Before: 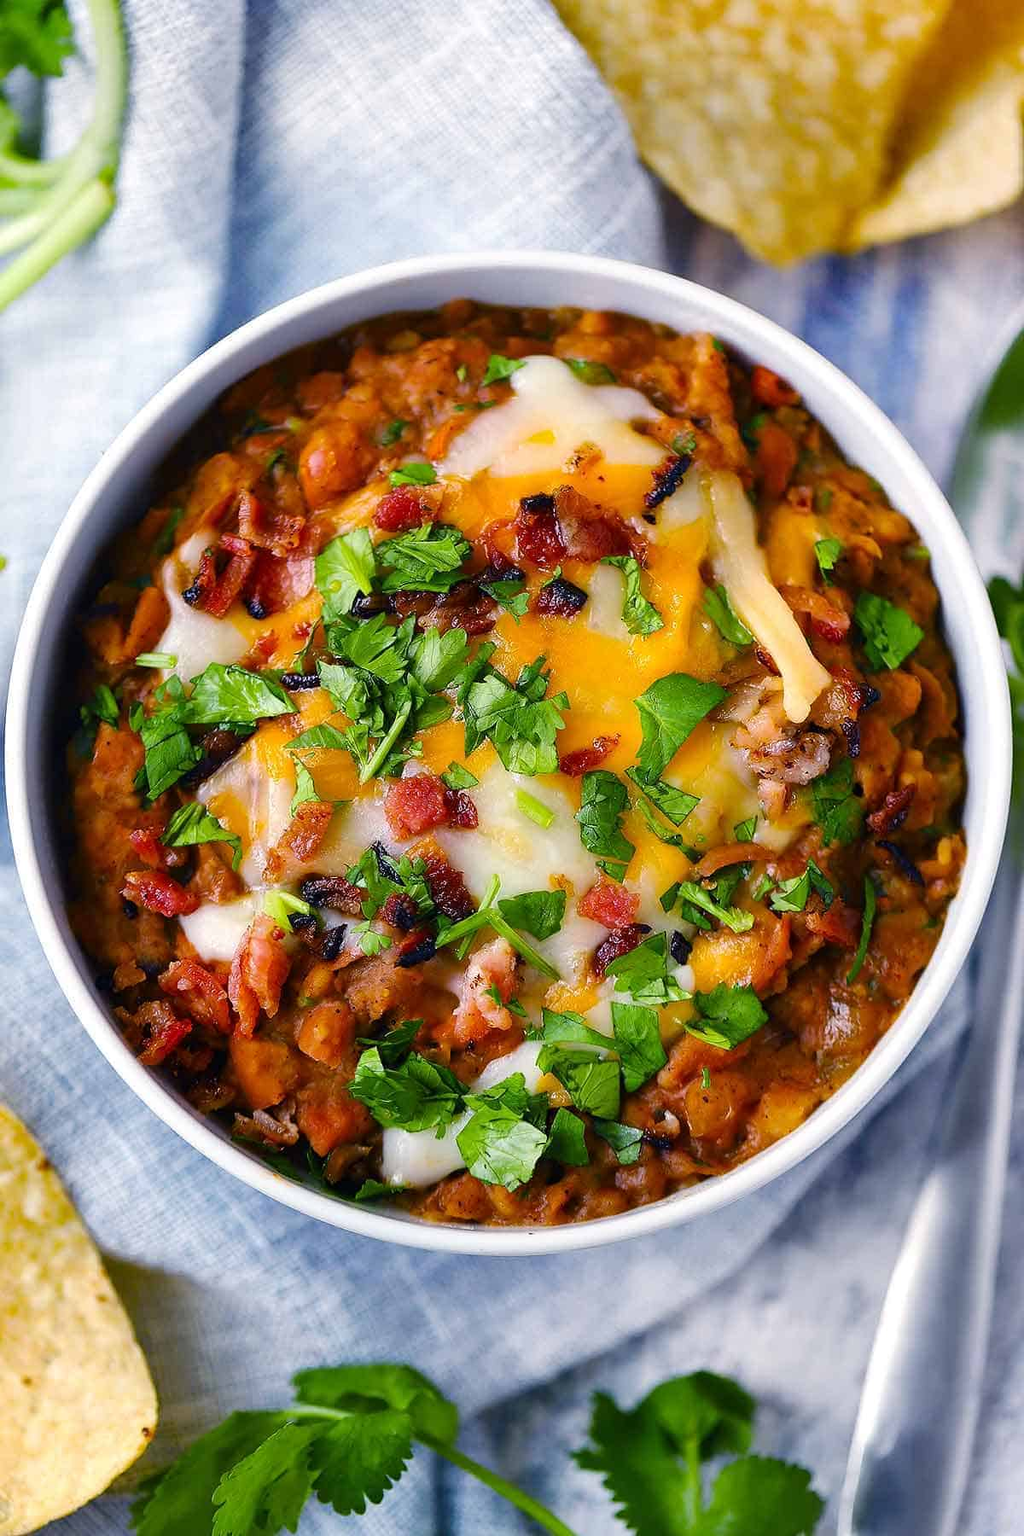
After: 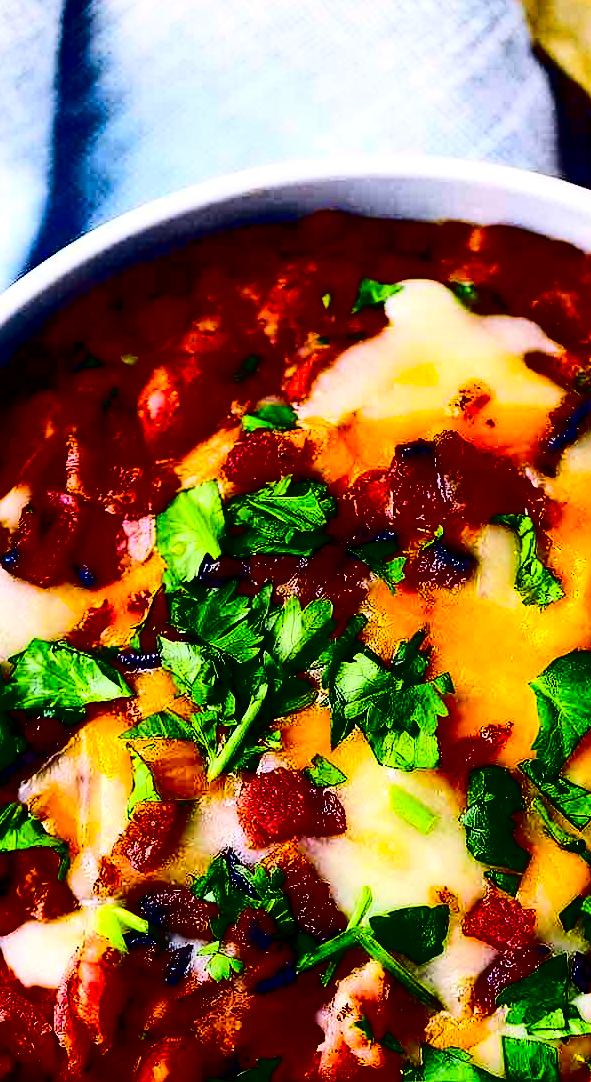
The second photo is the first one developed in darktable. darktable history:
local contrast: highlights 100%, shadows 100%, detail 120%, midtone range 0.2
contrast brightness saturation: contrast 0.77, brightness -1, saturation 1
crop: left 17.835%, top 7.675%, right 32.881%, bottom 32.213%
exposure: compensate highlight preservation false
